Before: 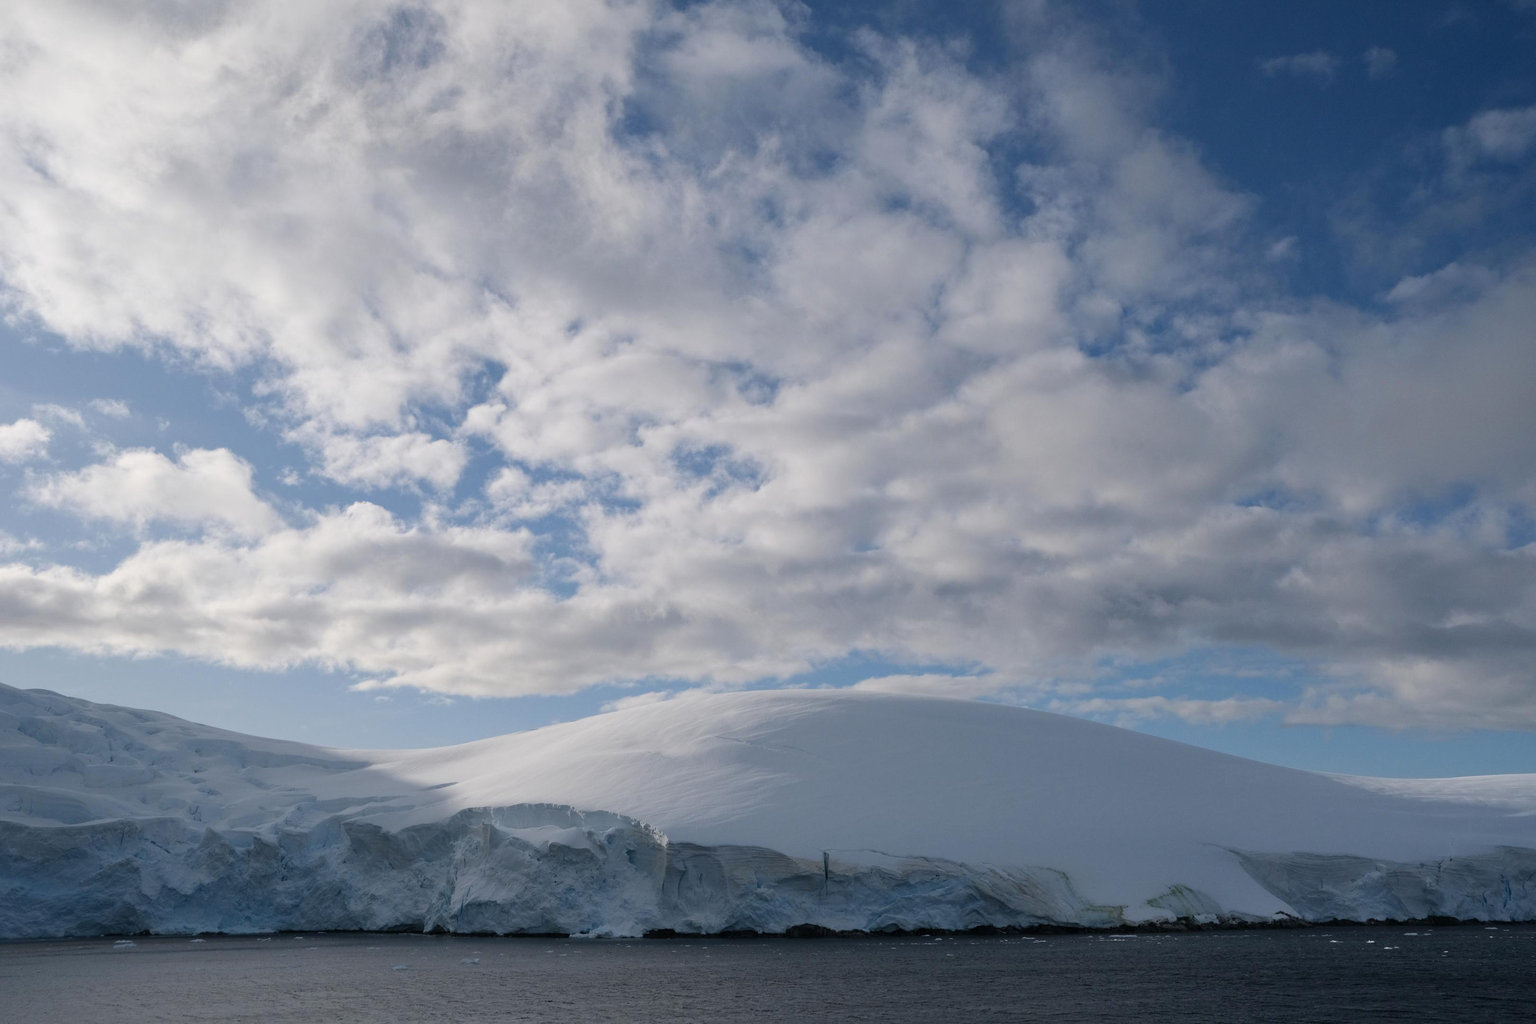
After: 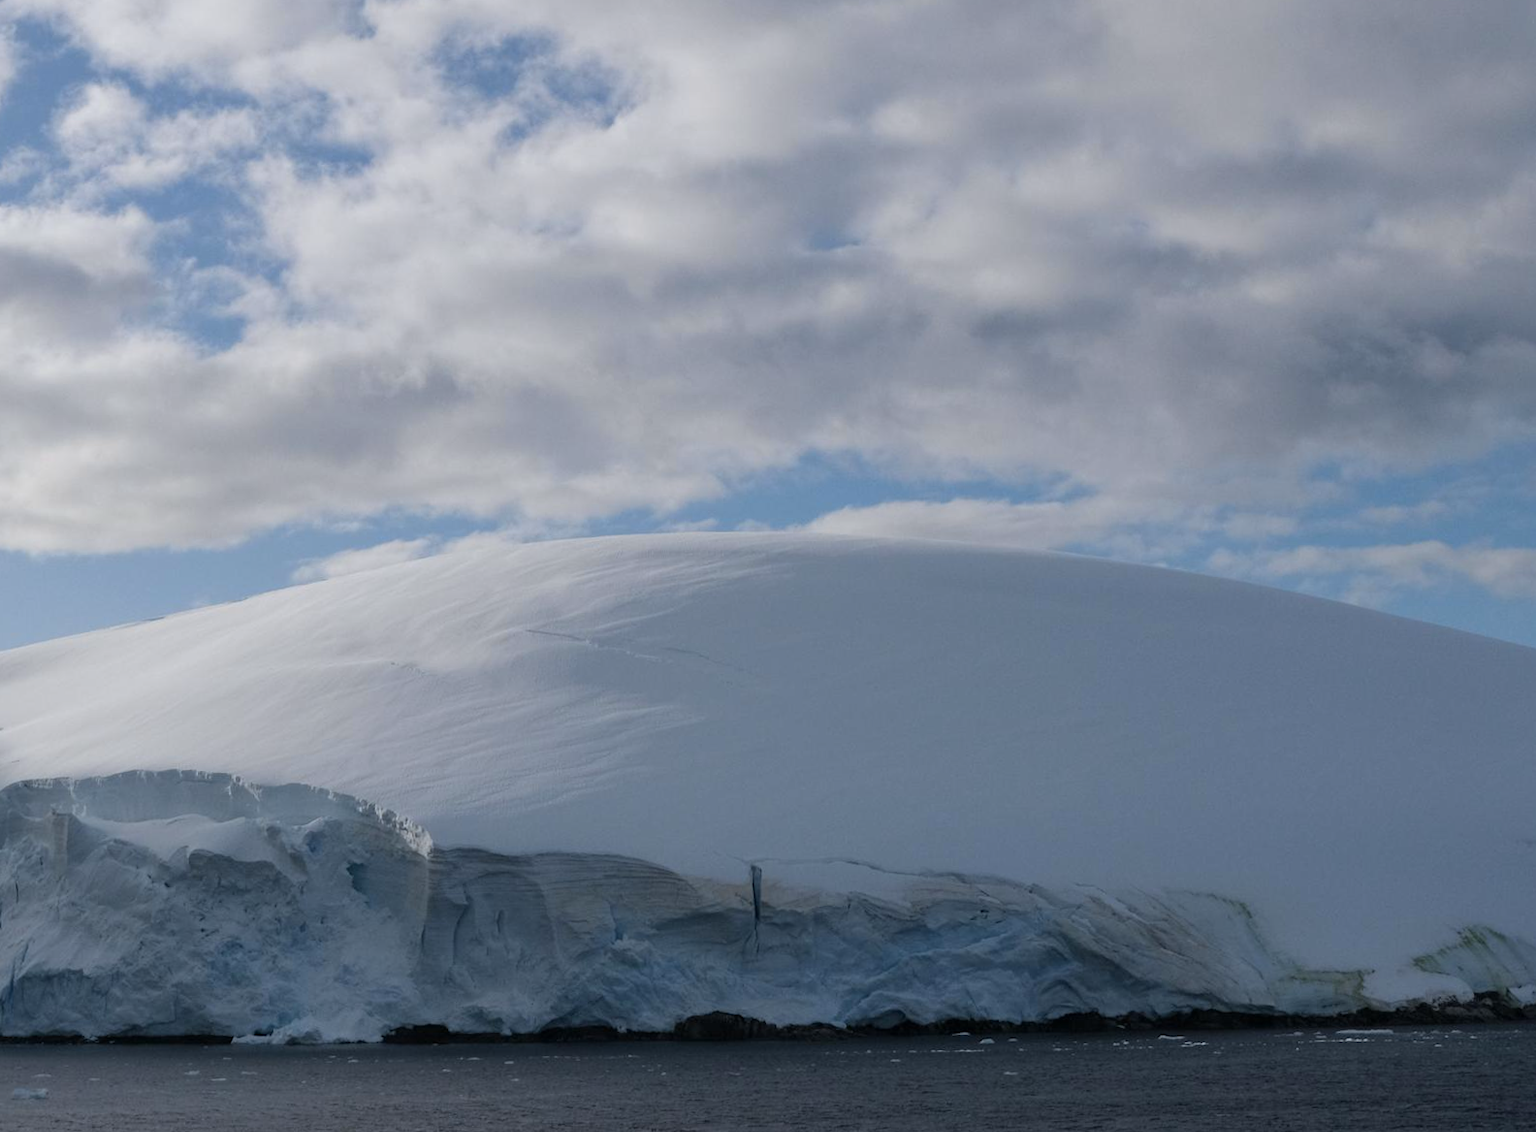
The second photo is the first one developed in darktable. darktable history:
crop: left 29.672%, top 41.786%, right 20.851%, bottom 3.487%
rotate and perspective: rotation -0.45°, automatic cropping original format, crop left 0.008, crop right 0.992, crop top 0.012, crop bottom 0.988
white balance: red 0.982, blue 1.018
